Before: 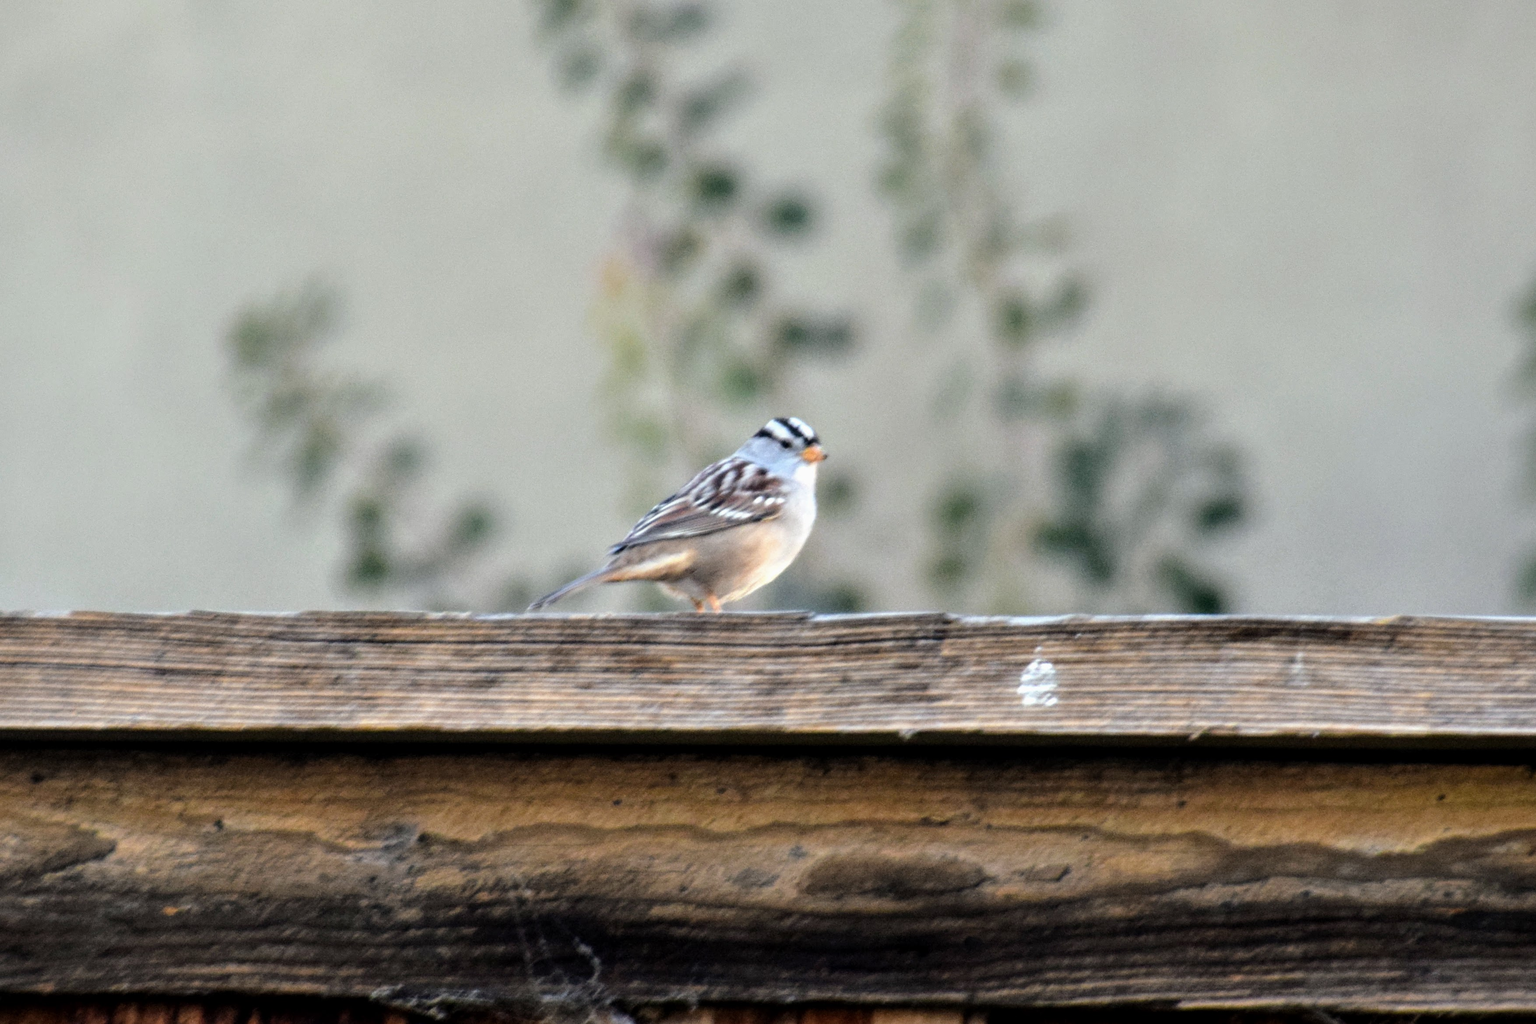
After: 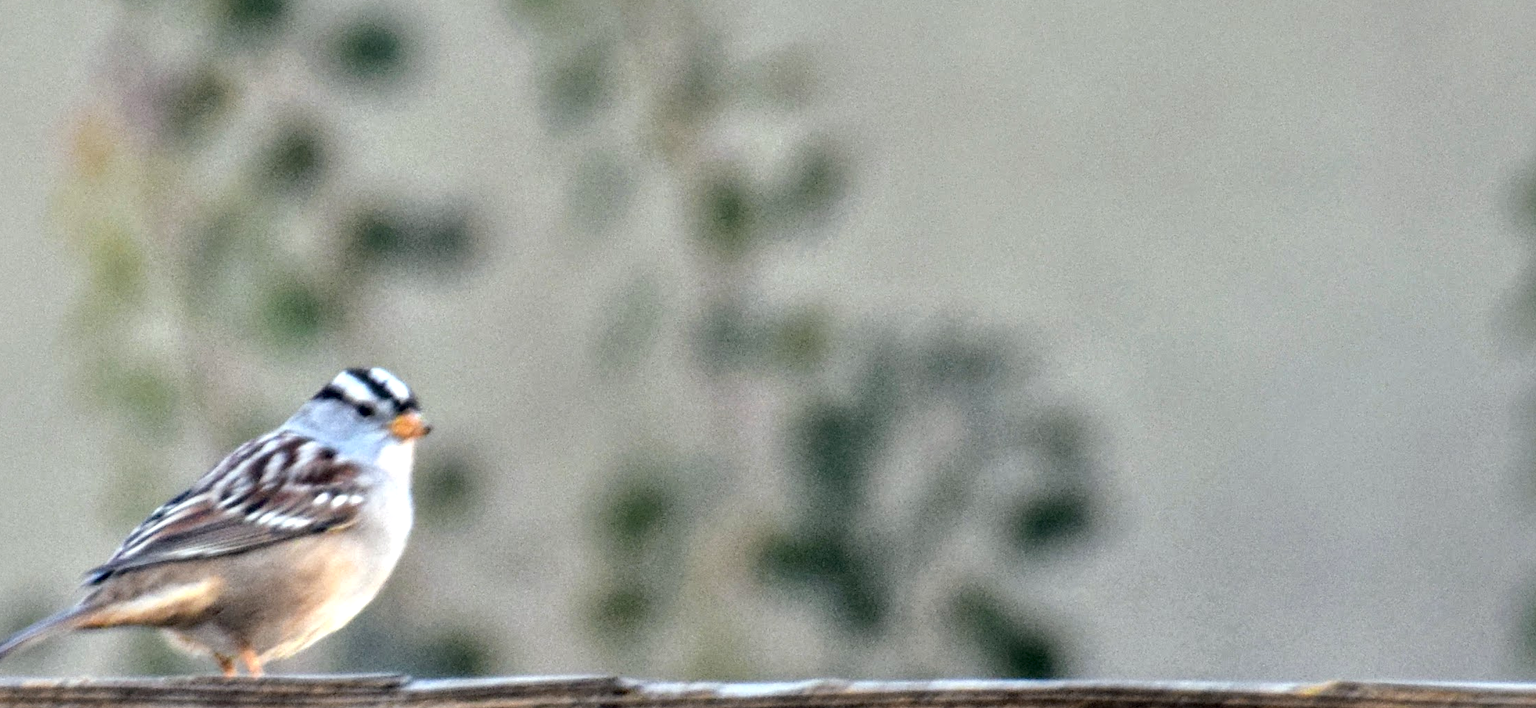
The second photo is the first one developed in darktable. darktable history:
local contrast: mode bilateral grid, contrast 21, coarseness 50, detail 140%, midtone range 0.2
haze removal: compatibility mode true, adaptive false
crop: left 36.191%, top 18.12%, right 0.631%, bottom 38.169%
